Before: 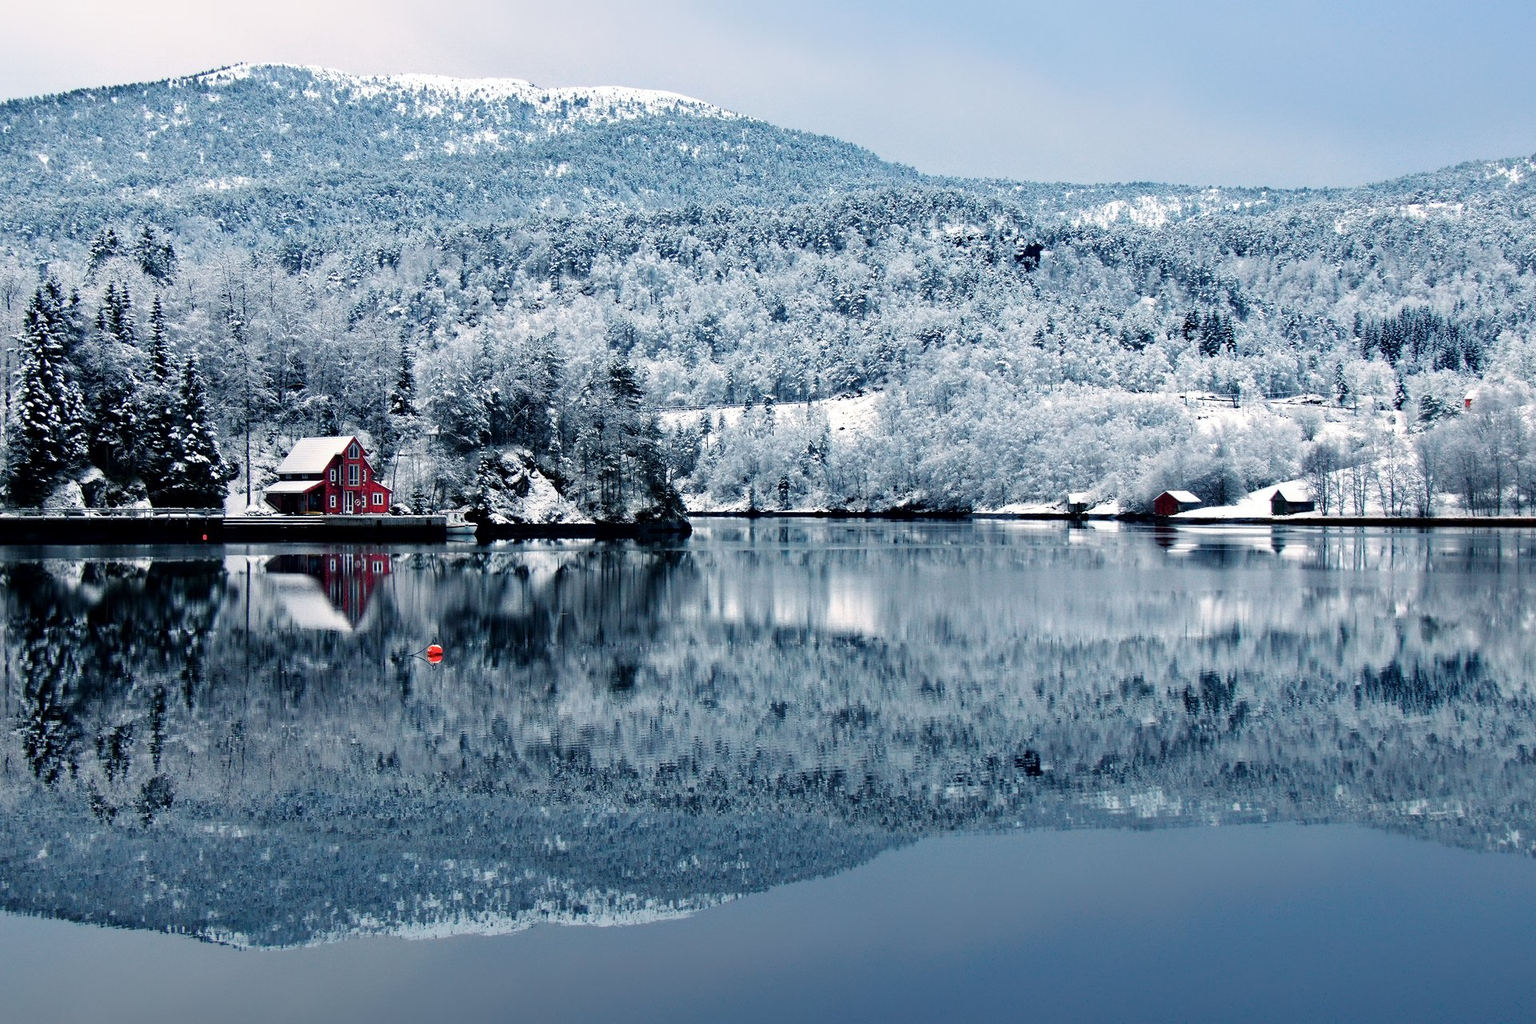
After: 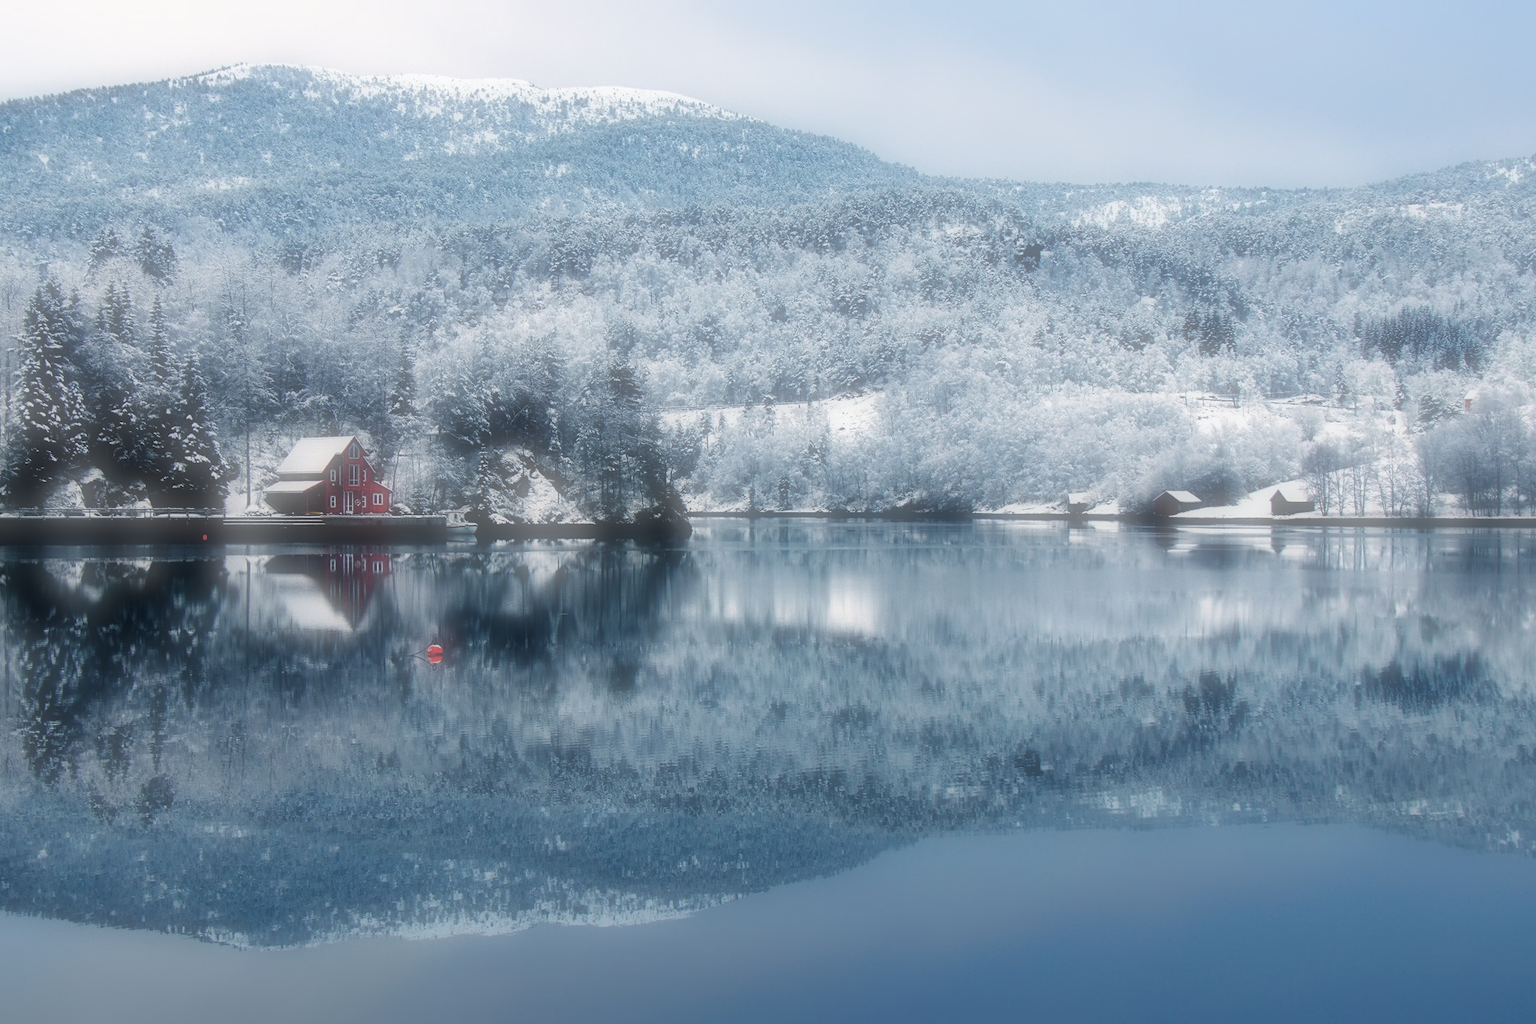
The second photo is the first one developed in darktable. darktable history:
soften: on, module defaults
